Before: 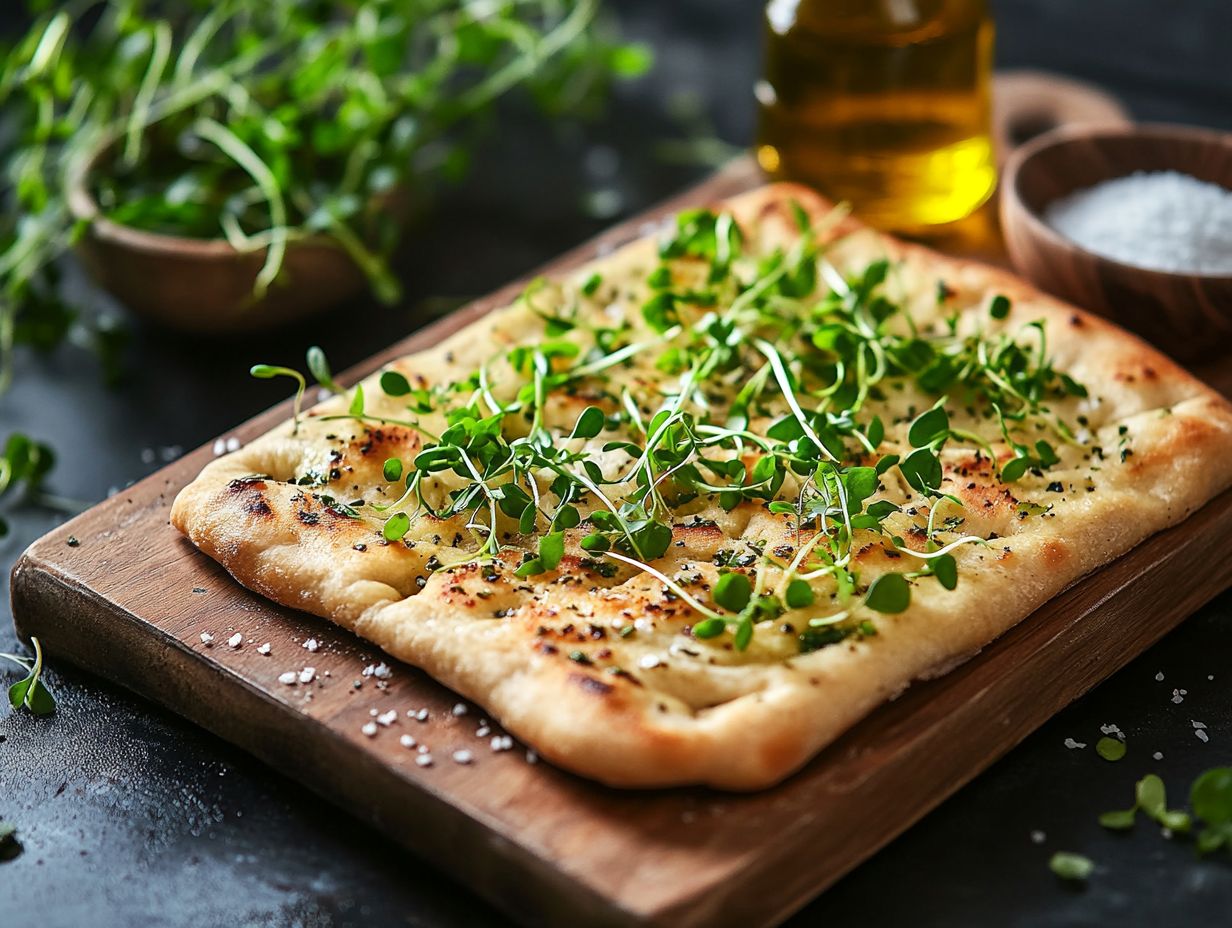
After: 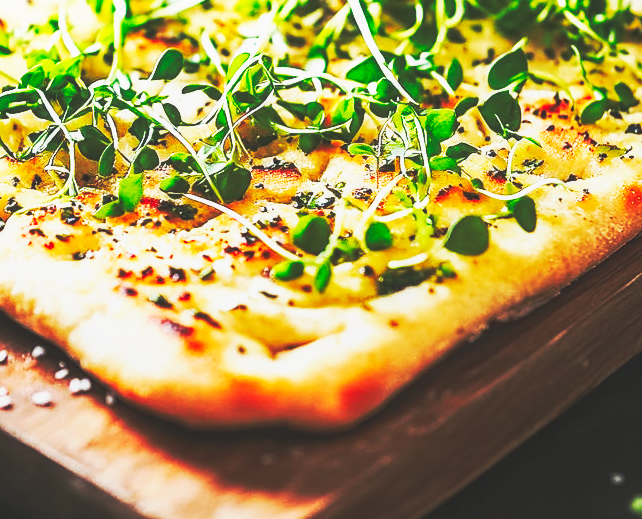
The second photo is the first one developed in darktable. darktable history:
base curve: curves: ch0 [(0, 0.015) (0.085, 0.116) (0.134, 0.298) (0.19, 0.545) (0.296, 0.764) (0.599, 0.982) (1, 1)], preserve colors none
local contrast: detail 109%
crop: left 34.225%, top 38.6%, right 13.63%, bottom 5.423%
